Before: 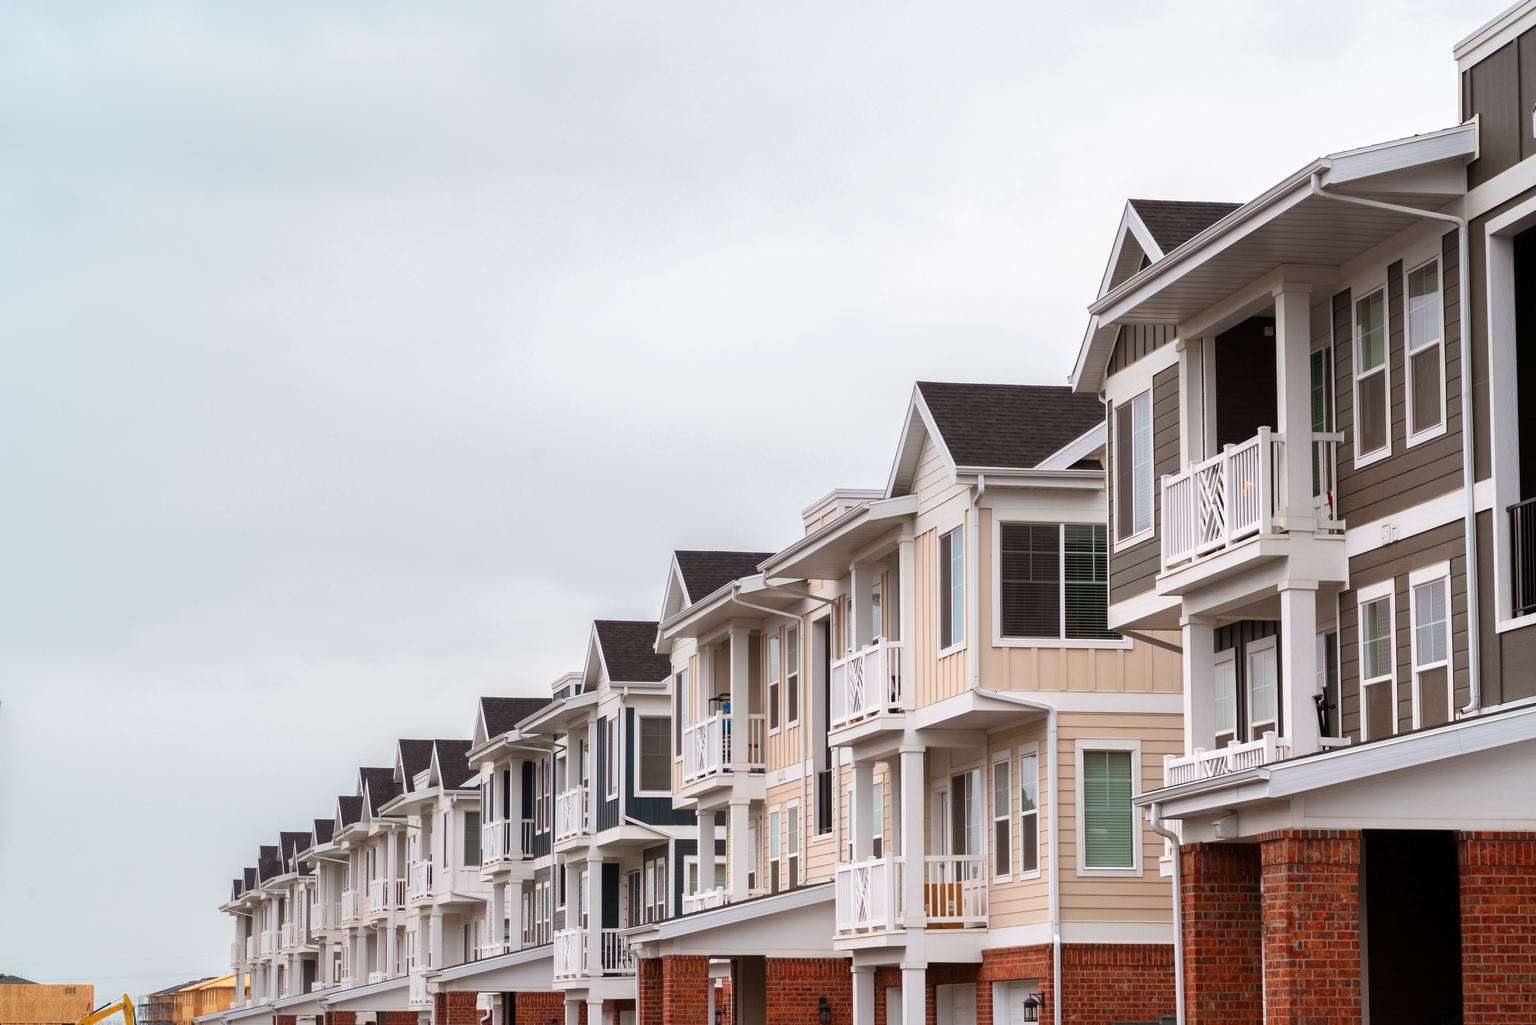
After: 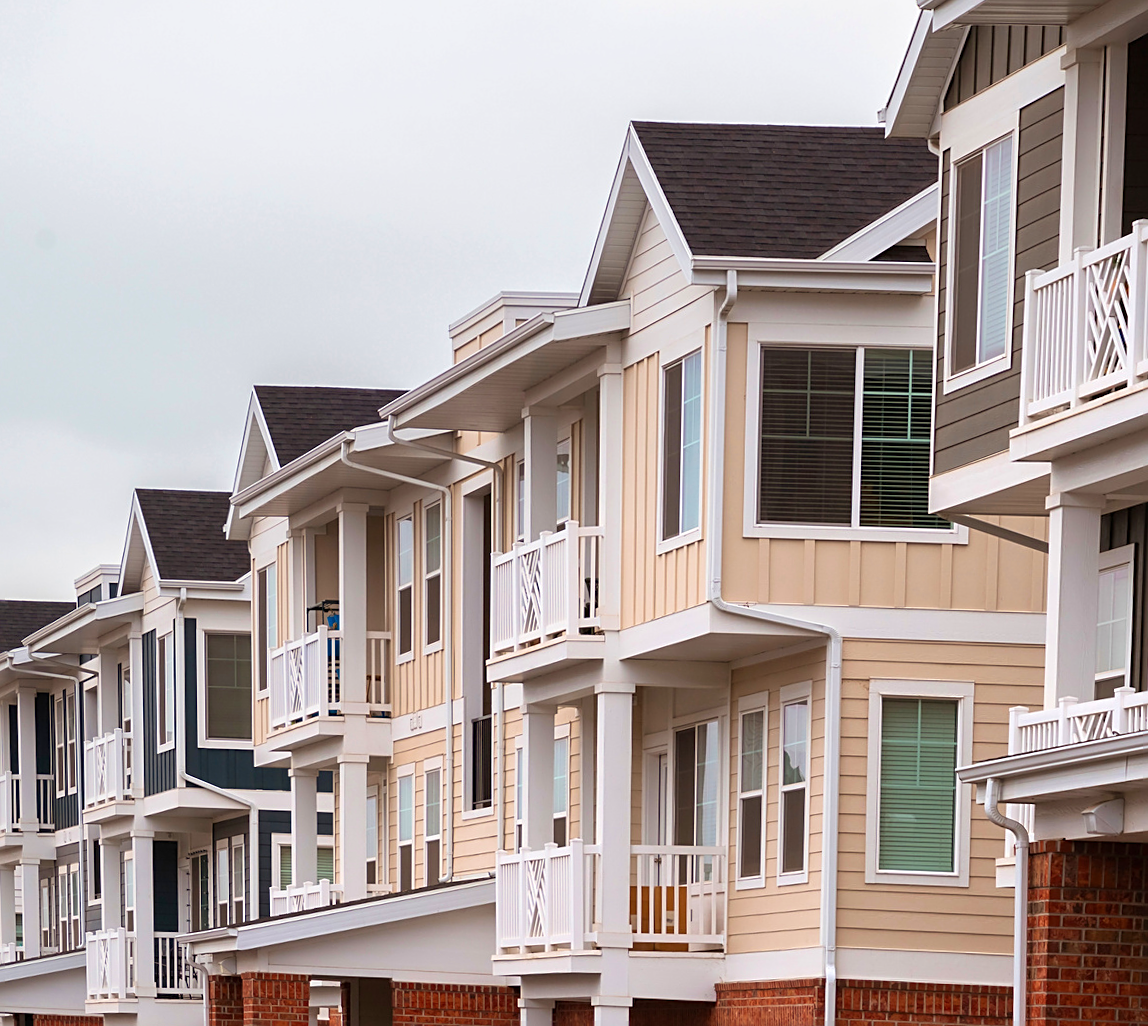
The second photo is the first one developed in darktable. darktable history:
vibrance: on, module defaults
rotate and perspective: rotation 0.062°, lens shift (vertical) 0.115, lens shift (horizontal) -0.133, crop left 0.047, crop right 0.94, crop top 0.061, crop bottom 0.94
velvia: on, module defaults
crop and rotate: left 29.237%, top 31.152%, right 19.807%
sharpen: on, module defaults
